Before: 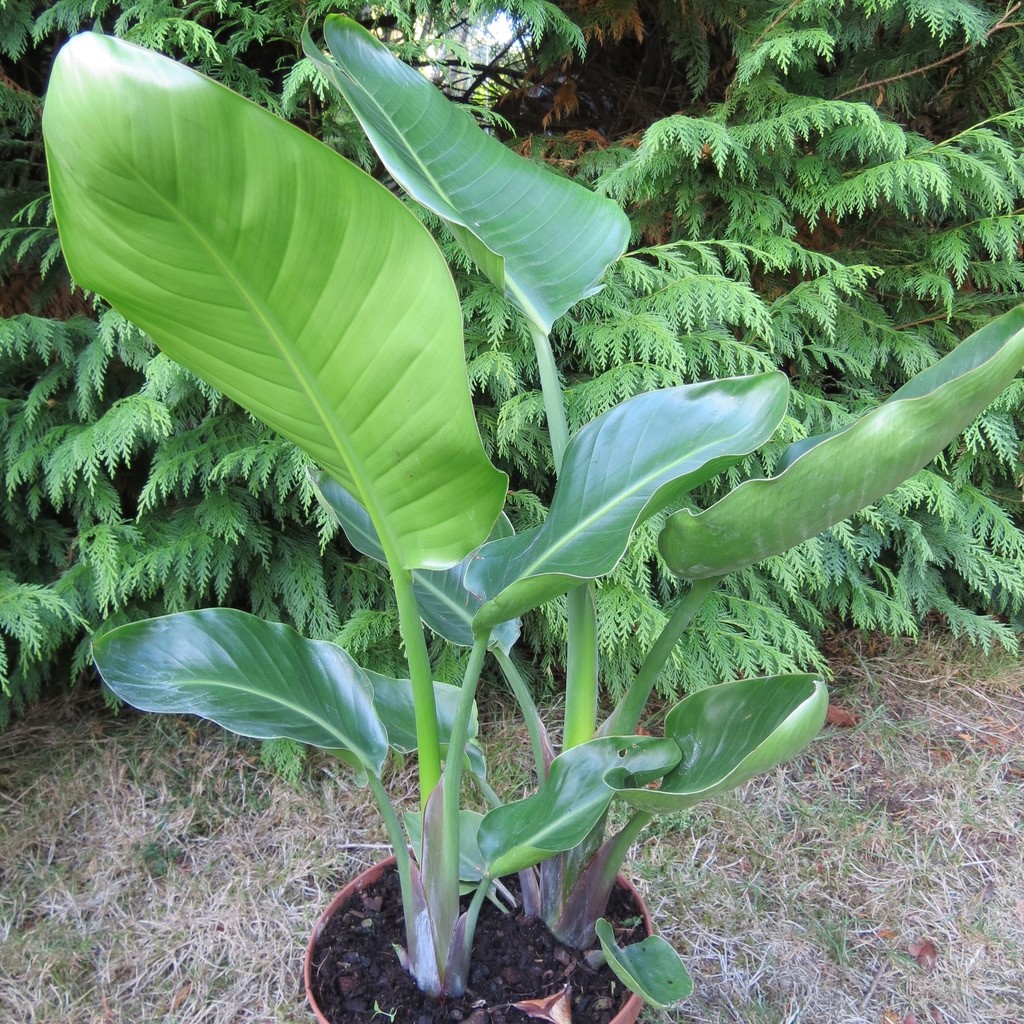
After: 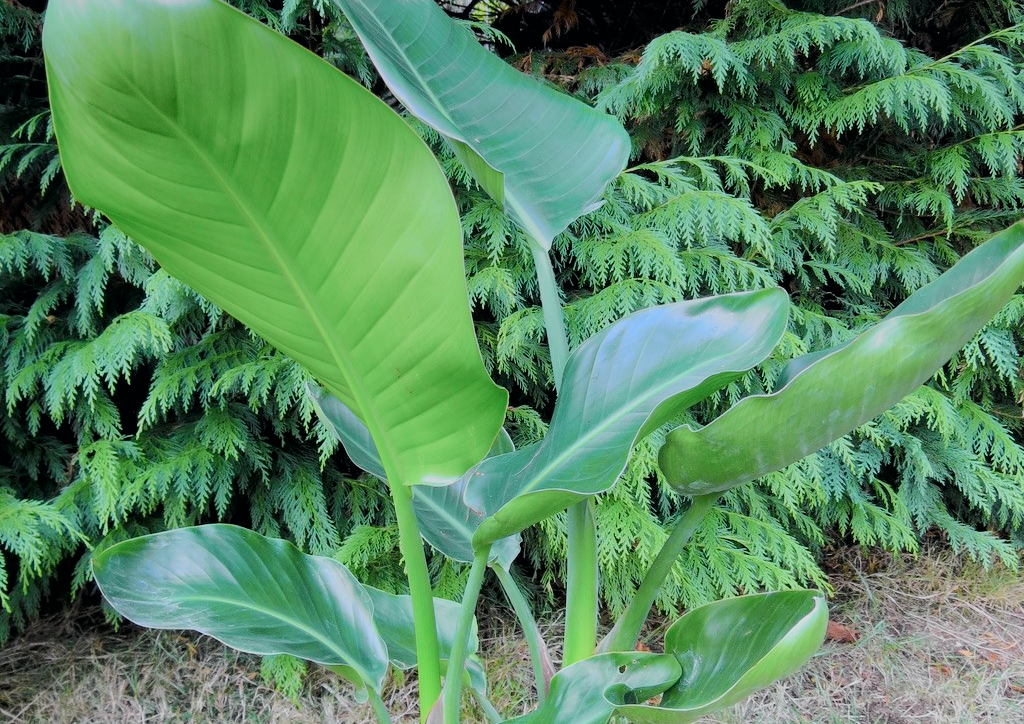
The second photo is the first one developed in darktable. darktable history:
crop and rotate: top 8.293%, bottom 20.996%
tone curve: curves: ch0 [(0, 0) (0.037, 0.011) (0.131, 0.108) (0.279, 0.279) (0.476, 0.554) (0.617, 0.693) (0.704, 0.77) (0.813, 0.852) (0.916, 0.924) (1, 0.993)]; ch1 [(0, 0) (0.318, 0.278) (0.444, 0.427) (0.493, 0.492) (0.508, 0.502) (0.534, 0.529) (0.562, 0.563) (0.626, 0.662) (0.746, 0.764) (1, 1)]; ch2 [(0, 0) (0.316, 0.292) (0.381, 0.37) (0.423, 0.448) (0.476, 0.492) (0.502, 0.498) (0.522, 0.518) (0.533, 0.532) (0.586, 0.631) (0.634, 0.663) (0.7, 0.7) (0.861, 0.808) (1, 0.951)], color space Lab, independent channels, preserve colors none
filmic rgb: middle gray luminance 18.42%, black relative exposure -9 EV, white relative exposure 3.75 EV, threshold 6 EV, target black luminance 0%, hardness 4.85, latitude 67.35%, contrast 0.955, highlights saturation mix 20%, shadows ↔ highlights balance 21.36%, add noise in highlights 0, preserve chrominance luminance Y, color science v3 (2019), use custom middle-gray values true, iterations of high-quality reconstruction 0, contrast in highlights soft, enable highlight reconstruction true
graduated density: hue 238.83°, saturation 50%
